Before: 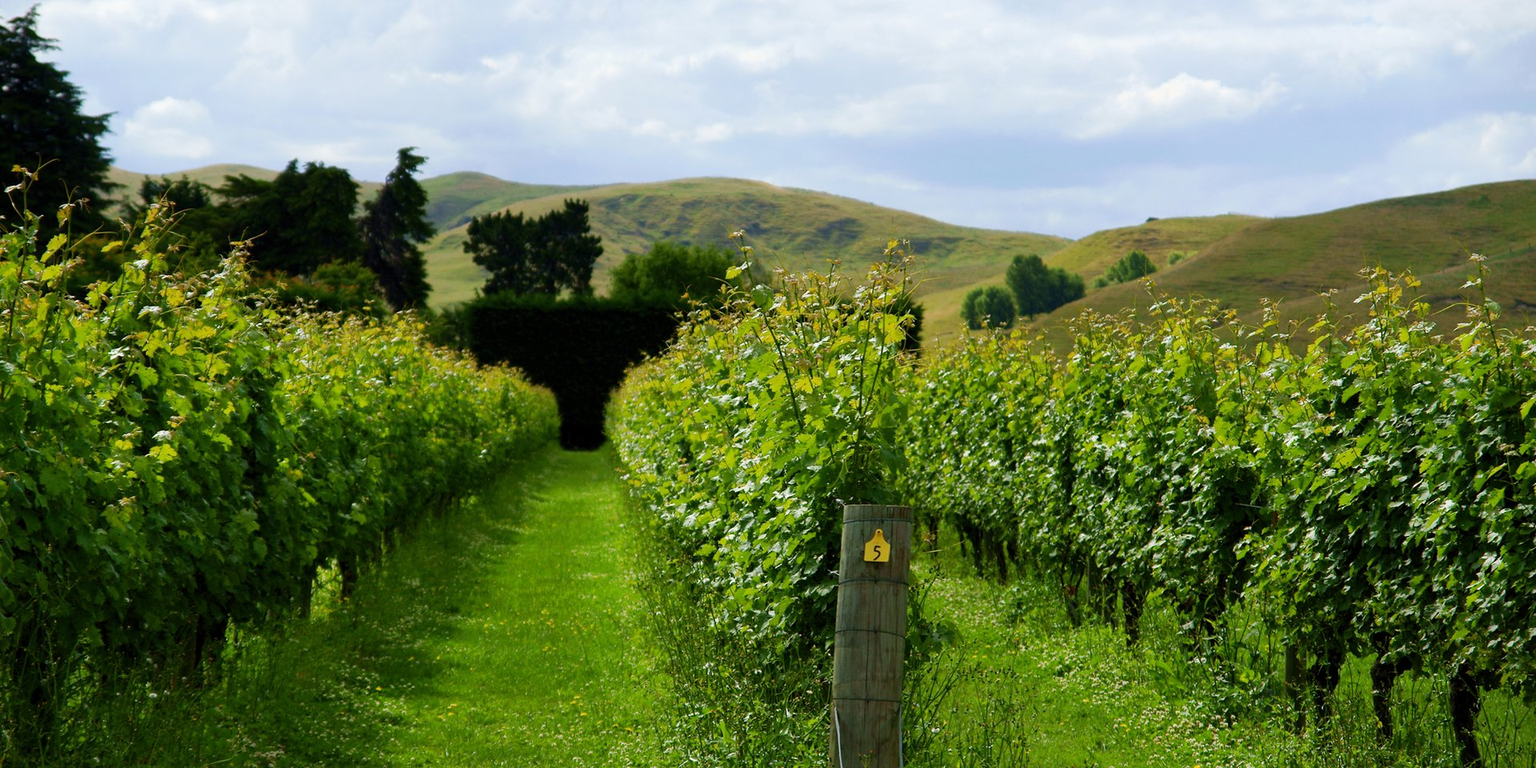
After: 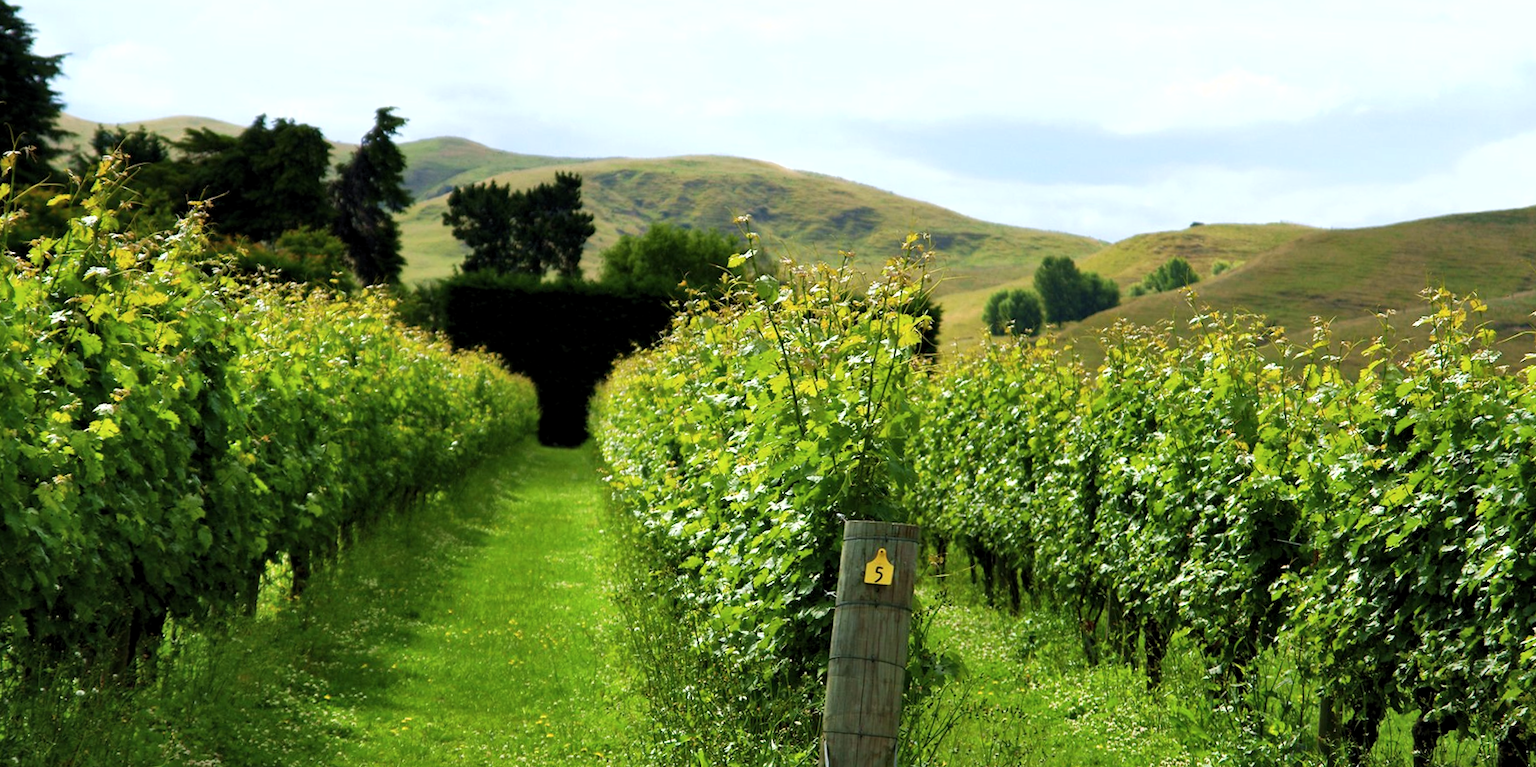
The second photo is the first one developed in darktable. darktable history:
crop and rotate: angle -2.71°
shadows and highlights: shadows 31.03, highlights 0.552, soften with gaussian
contrast brightness saturation: saturation -0.051
levels: black 0.105%, levels [0.026, 0.507, 0.987]
exposure: black level correction 0, exposure 0.499 EV, compensate highlight preservation false
